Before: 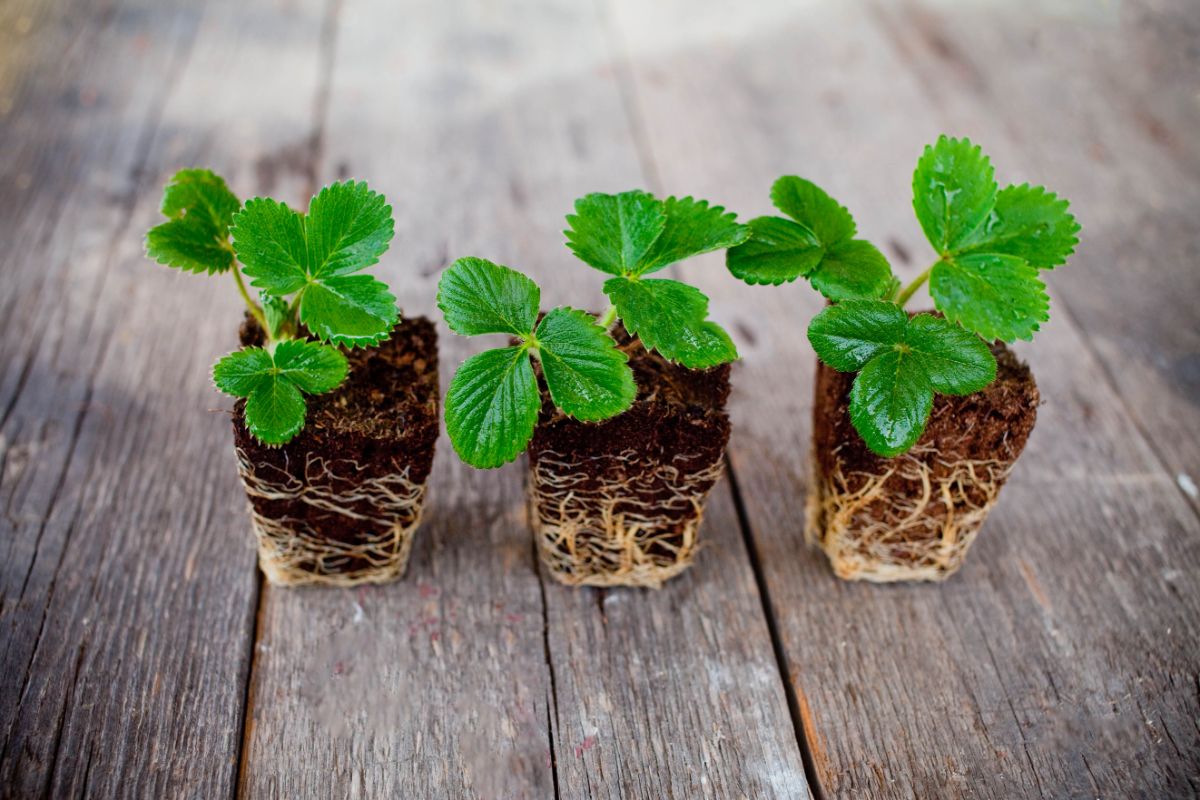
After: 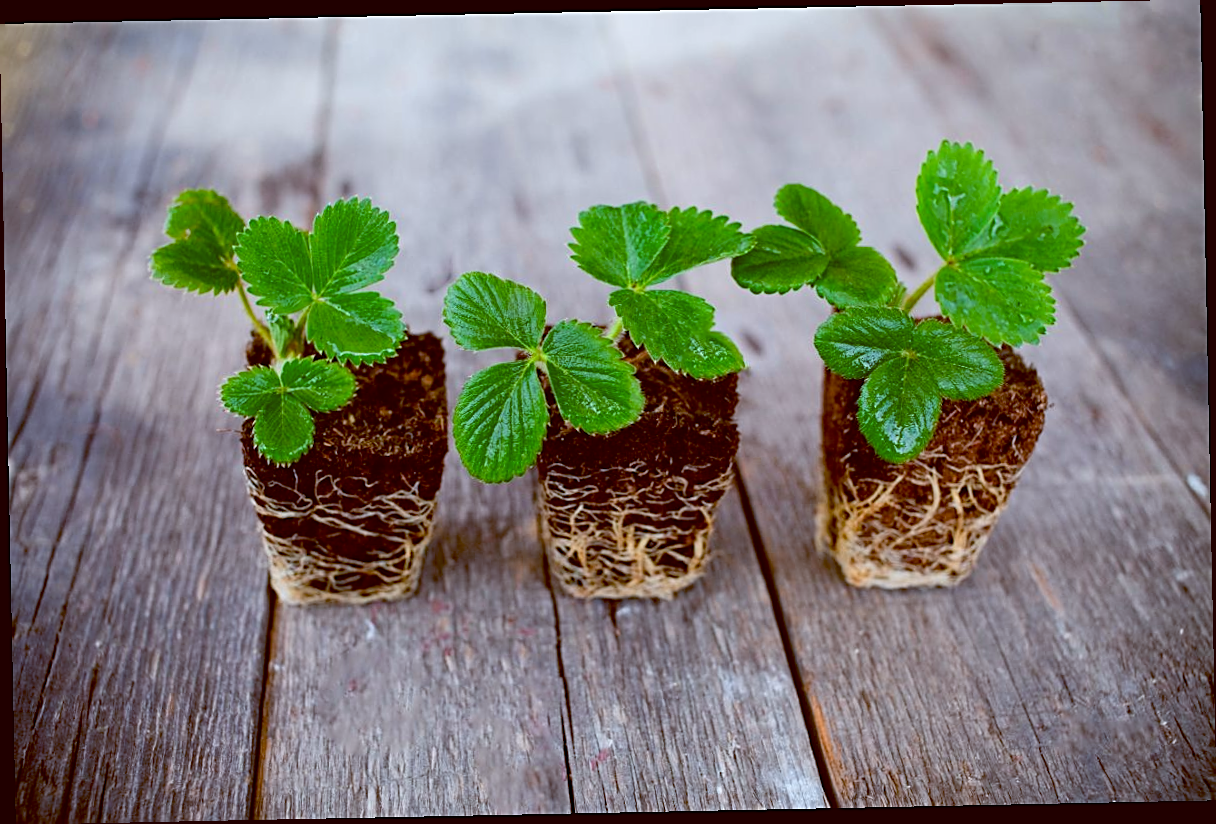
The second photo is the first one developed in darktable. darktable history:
rotate and perspective: rotation -1.17°, automatic cropping off
sharpen: on, module defaults
white balance: red 0.98, blue 1.034
color balance: lift [1, 1.015, 1.004, 0.985], gamma [1, 0.958, 0.971, 1.042], gain [1, 0.956, 0.977, 1.044]
